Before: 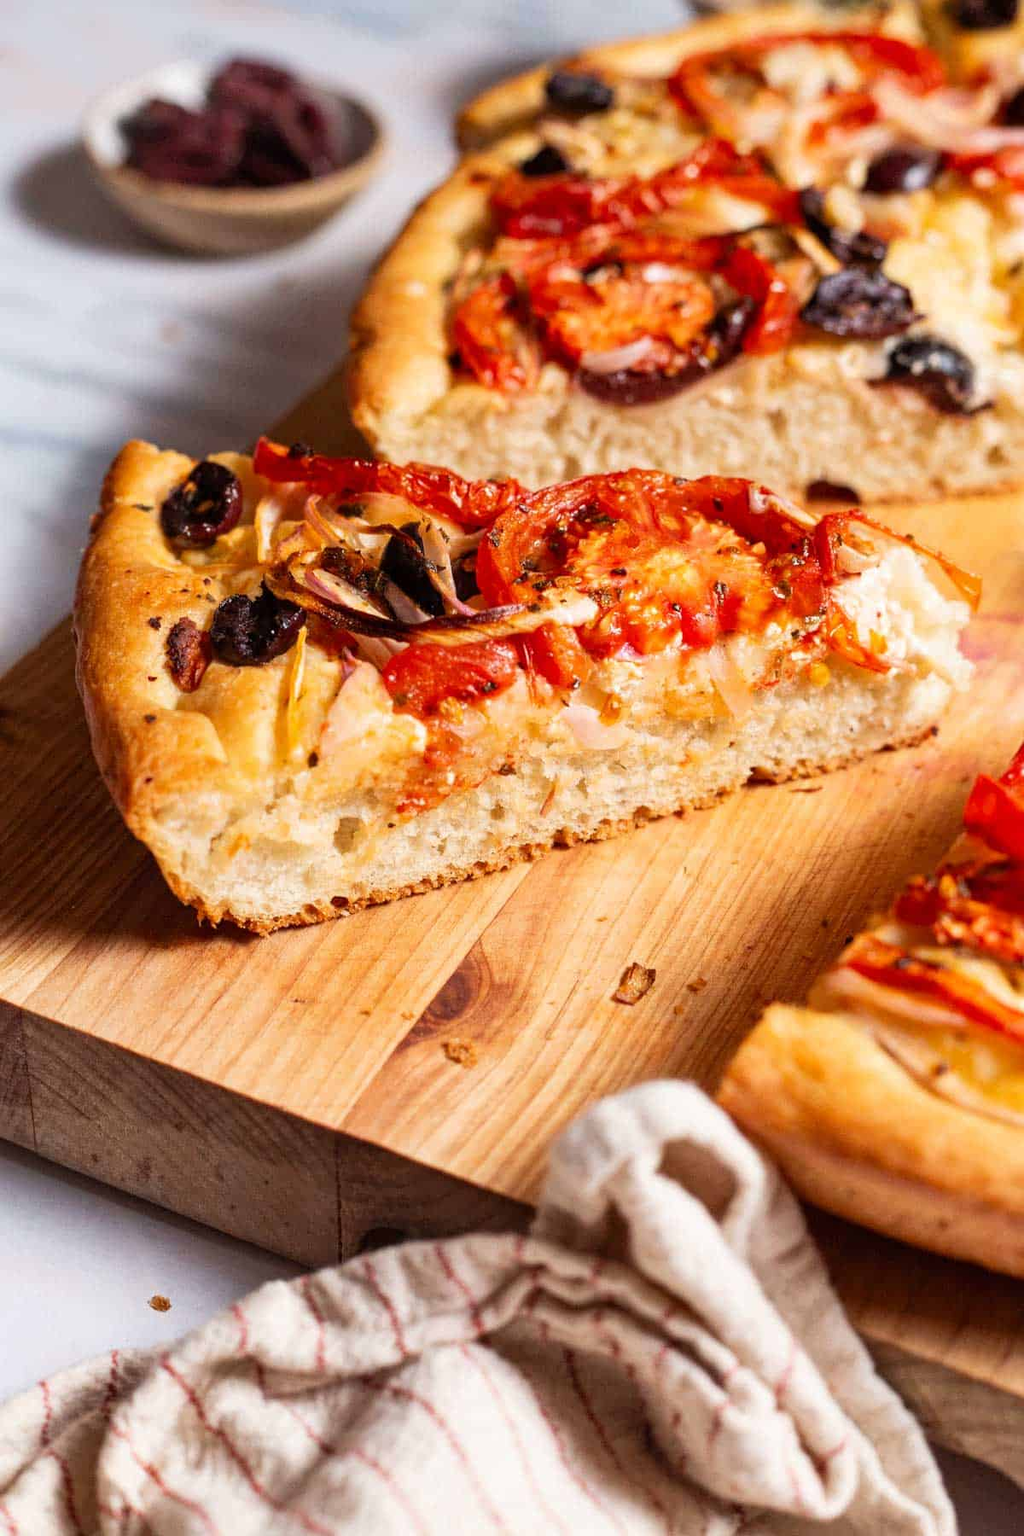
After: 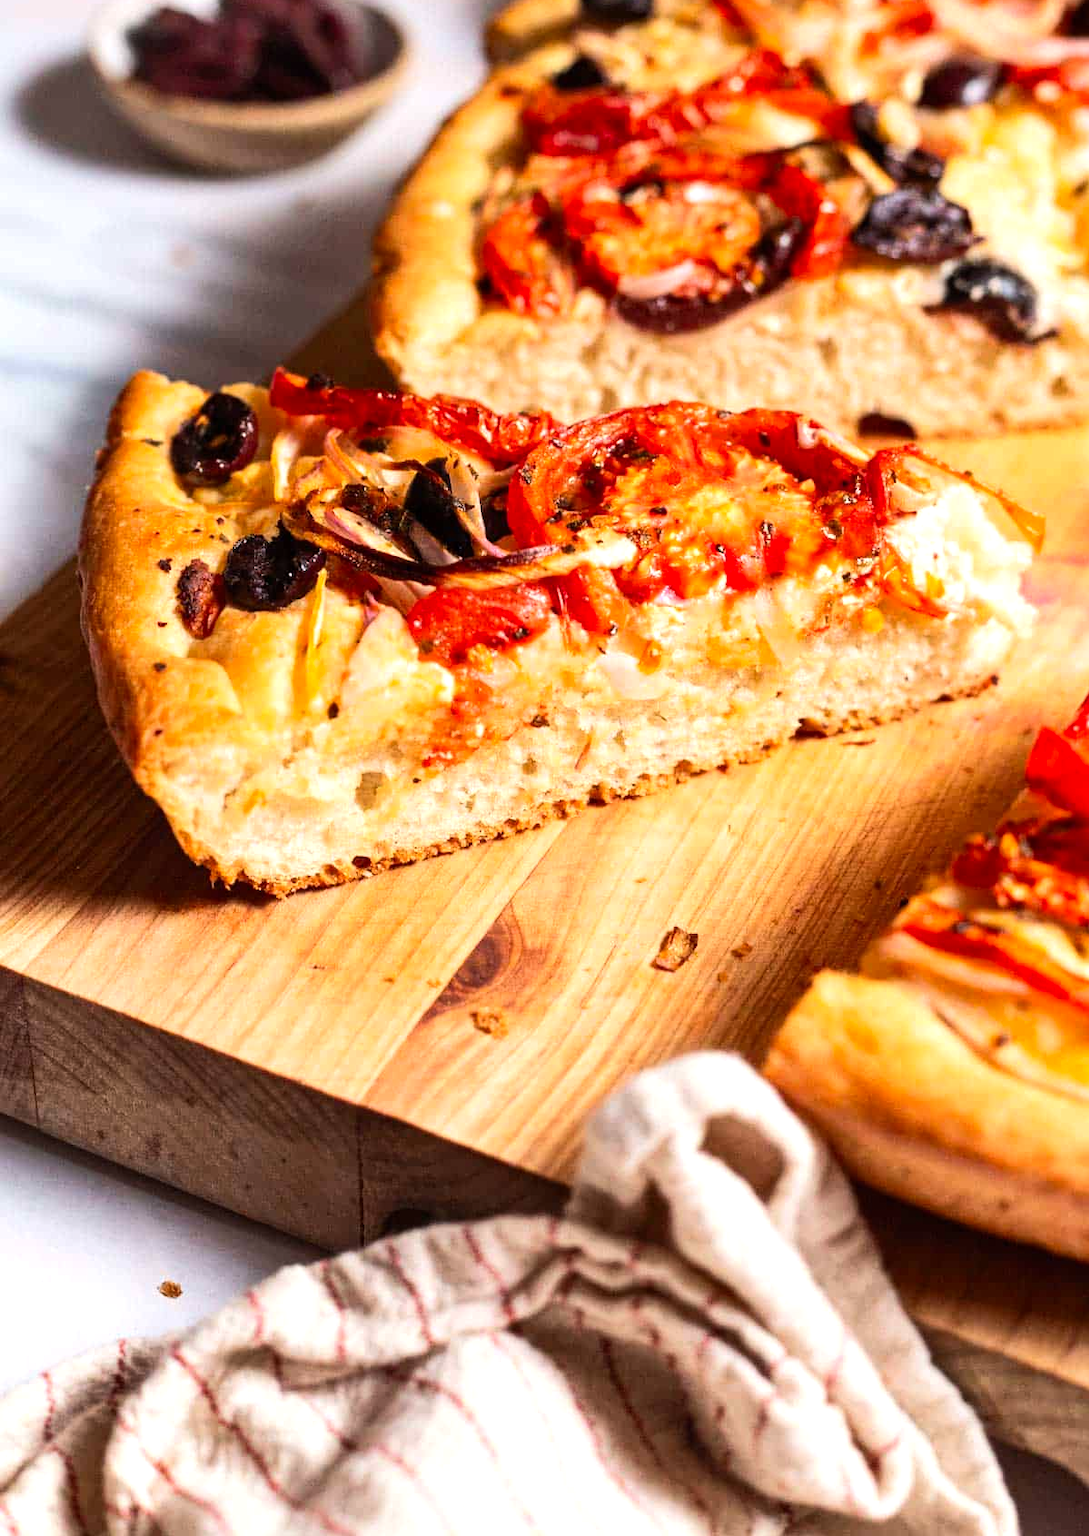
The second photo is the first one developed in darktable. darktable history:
contrast brightness saturation: contrast 0.099, brightness 0.037, saturation 0.094
tone equalizer: -8 EV -0.406 EV, -7 EV -0.421 EV, -6 EV -0.306 EV, -5 EV -0.249 EV, -3 EV 0.204 EV, -2 EV 0.324 EV, -1 EV 0.374 EV, +0 EV 0.446 EV, edges refinement/feathering 500, mask exposure compensation -1.57 EV, preserve details no
crop and rotate: top 6.035%
